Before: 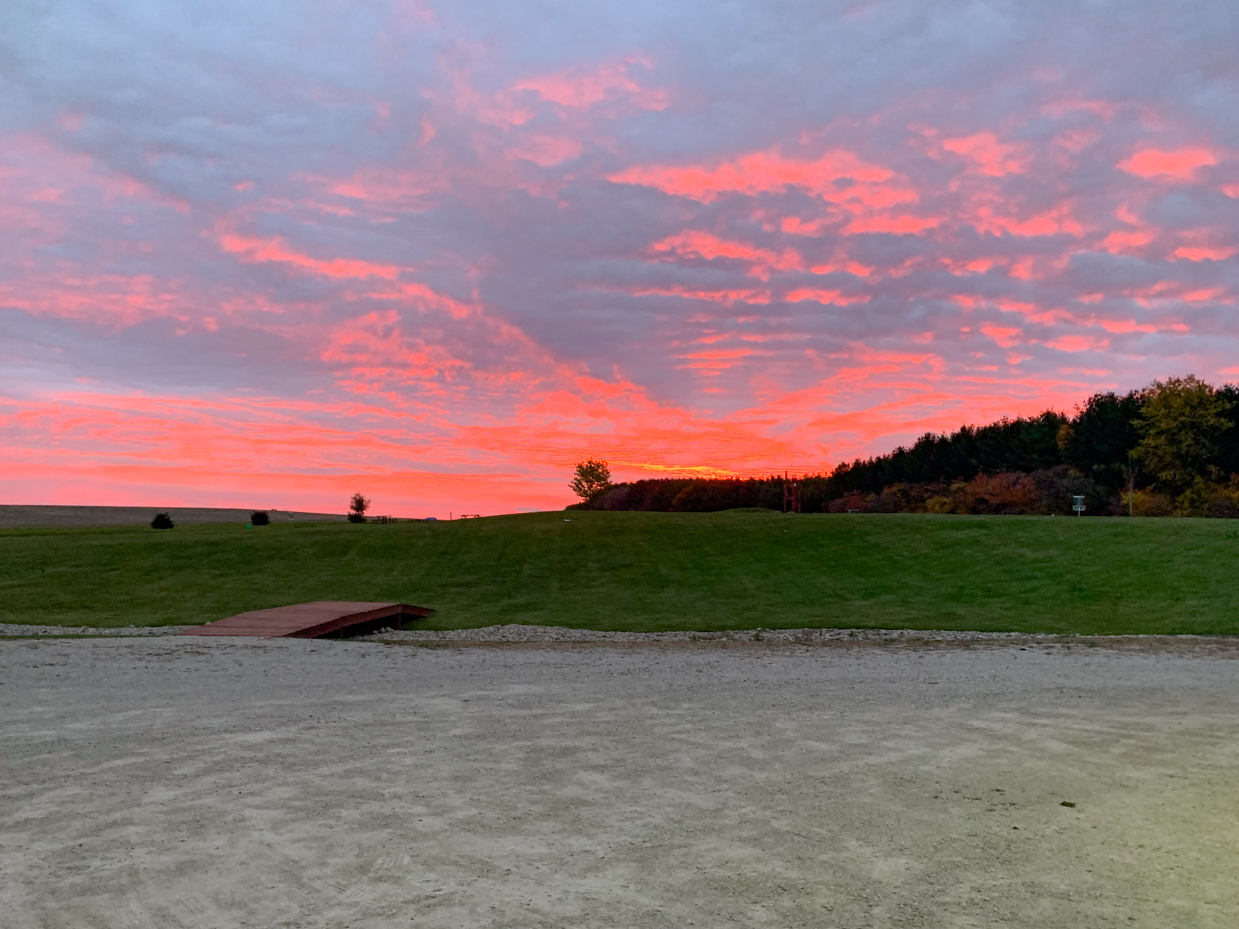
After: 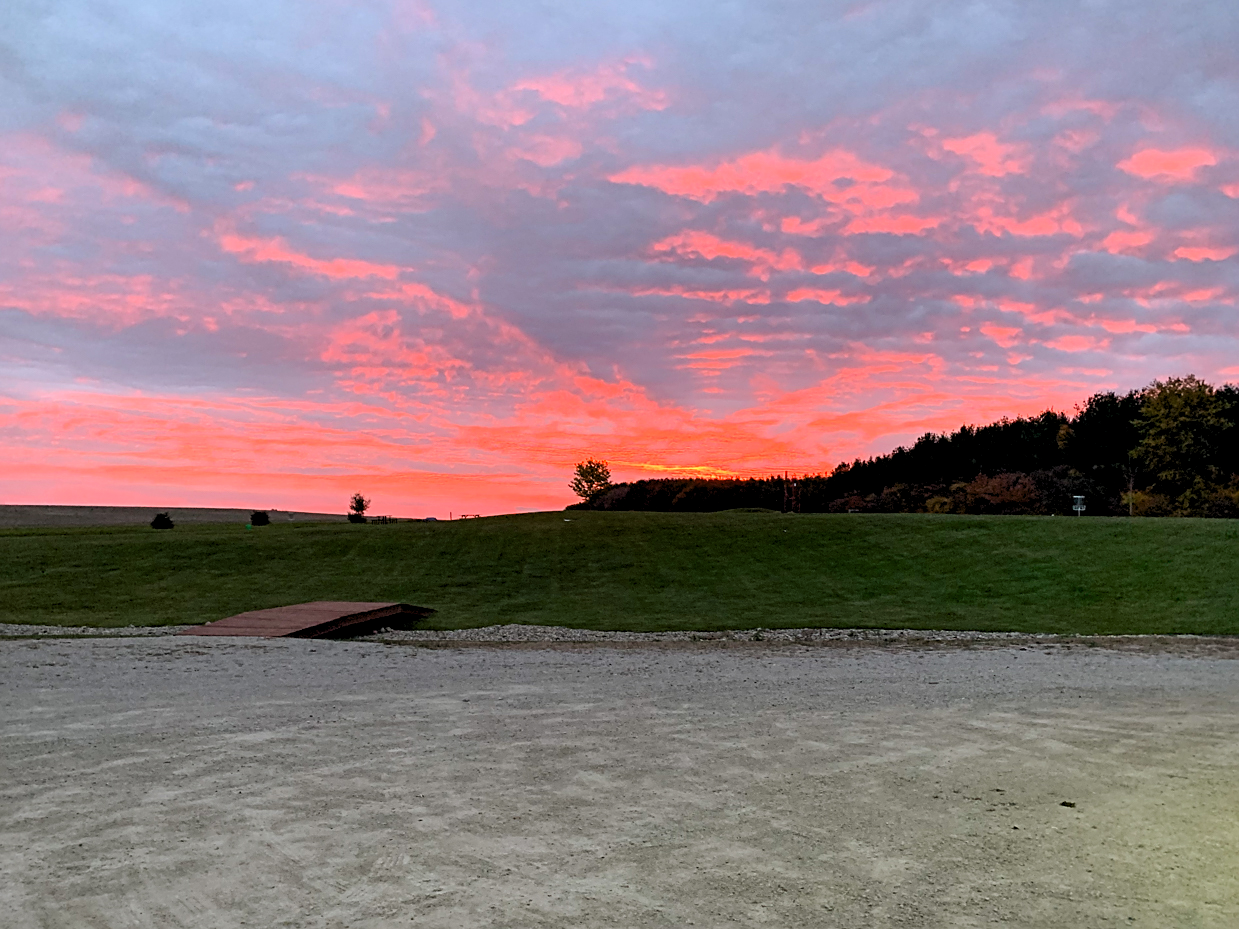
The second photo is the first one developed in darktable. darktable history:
levels: black 0.04%, levels [0.062, 0.494, 0.925]
sharpen: on, module defaults
